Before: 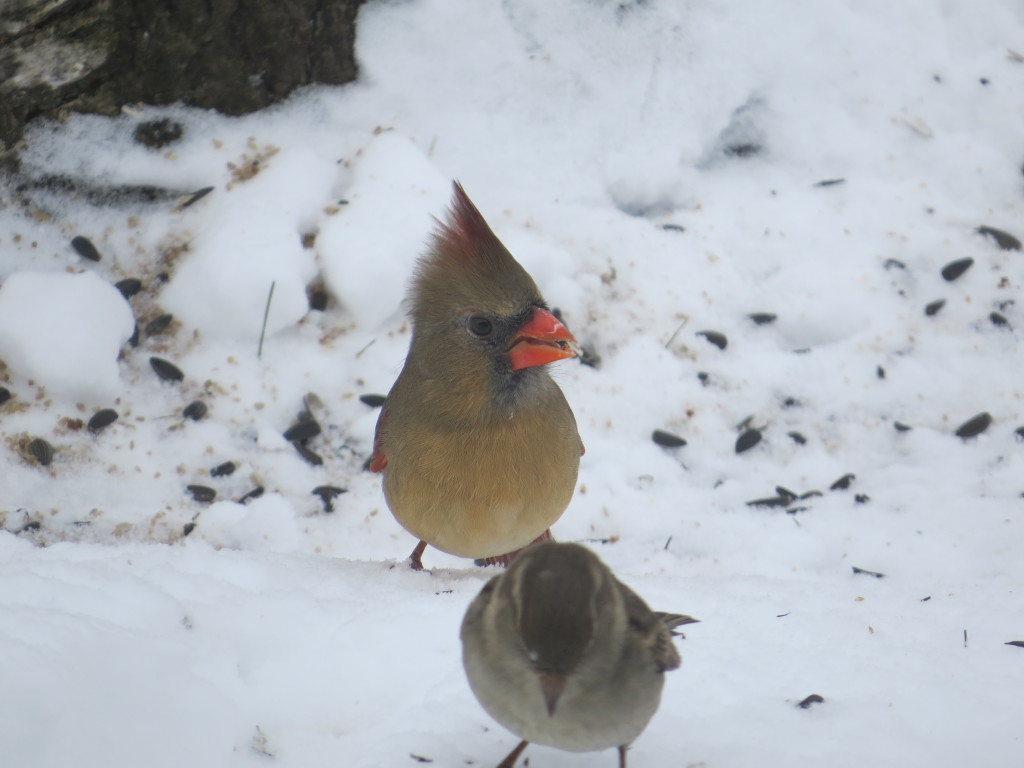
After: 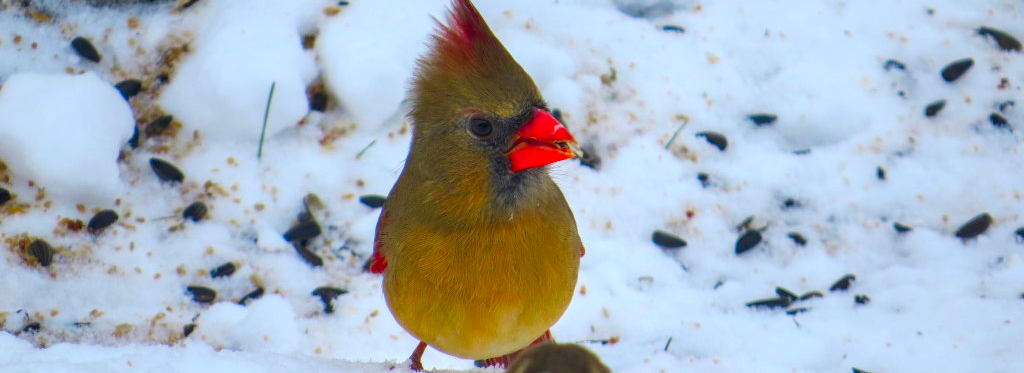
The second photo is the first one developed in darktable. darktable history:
local contrast: detail 150%
color correction: highlights b* -0.01, saturation 2.94
crop and rotate: top 25.967%, bottom 25.395%
